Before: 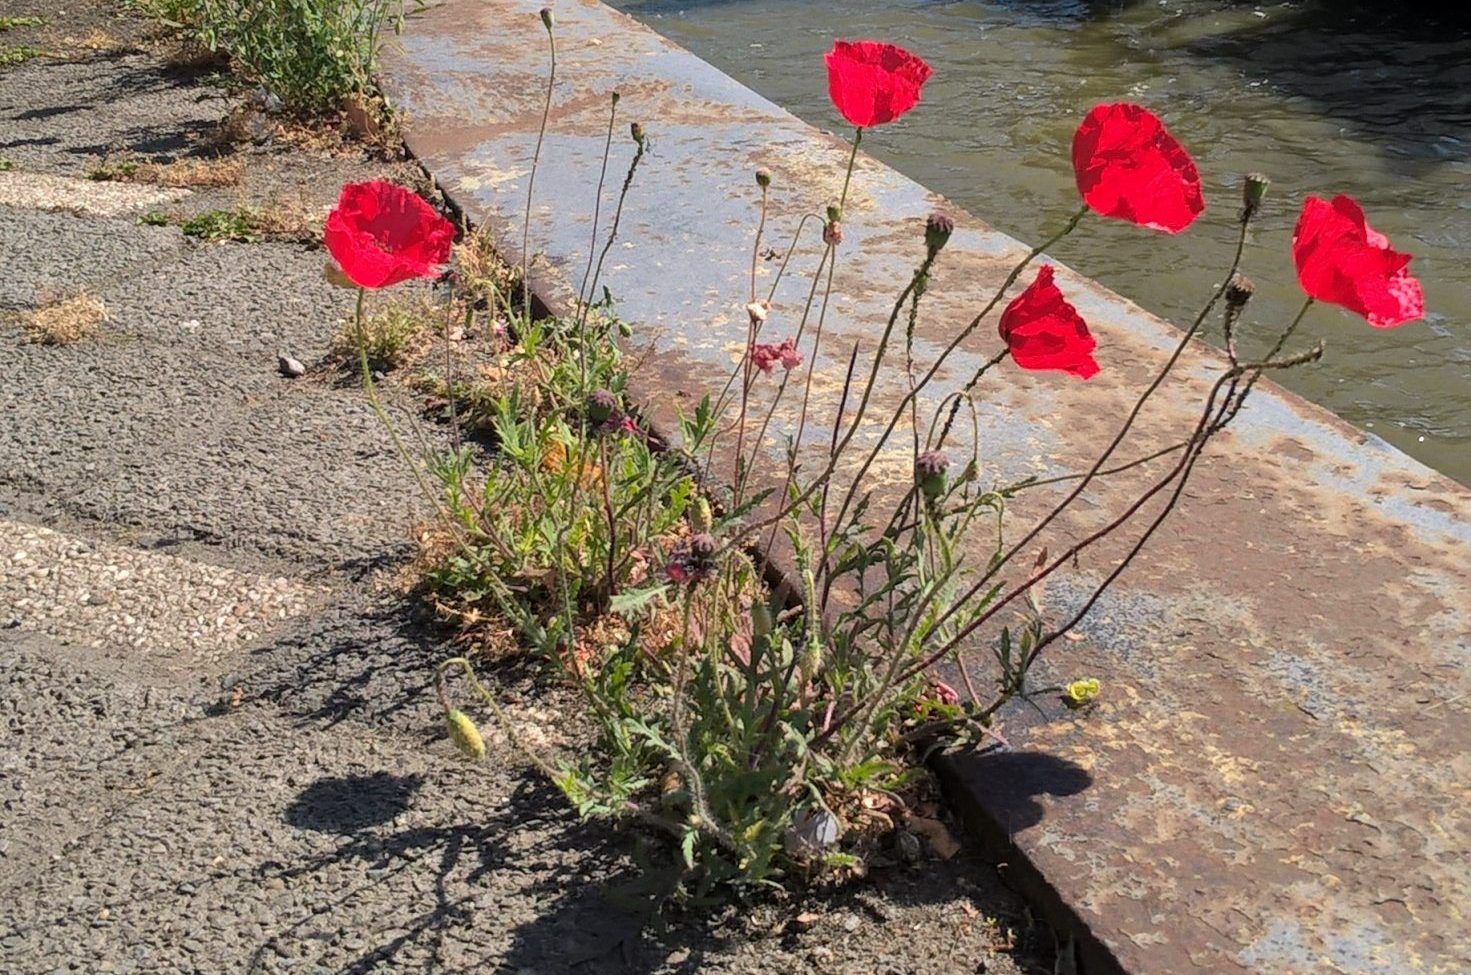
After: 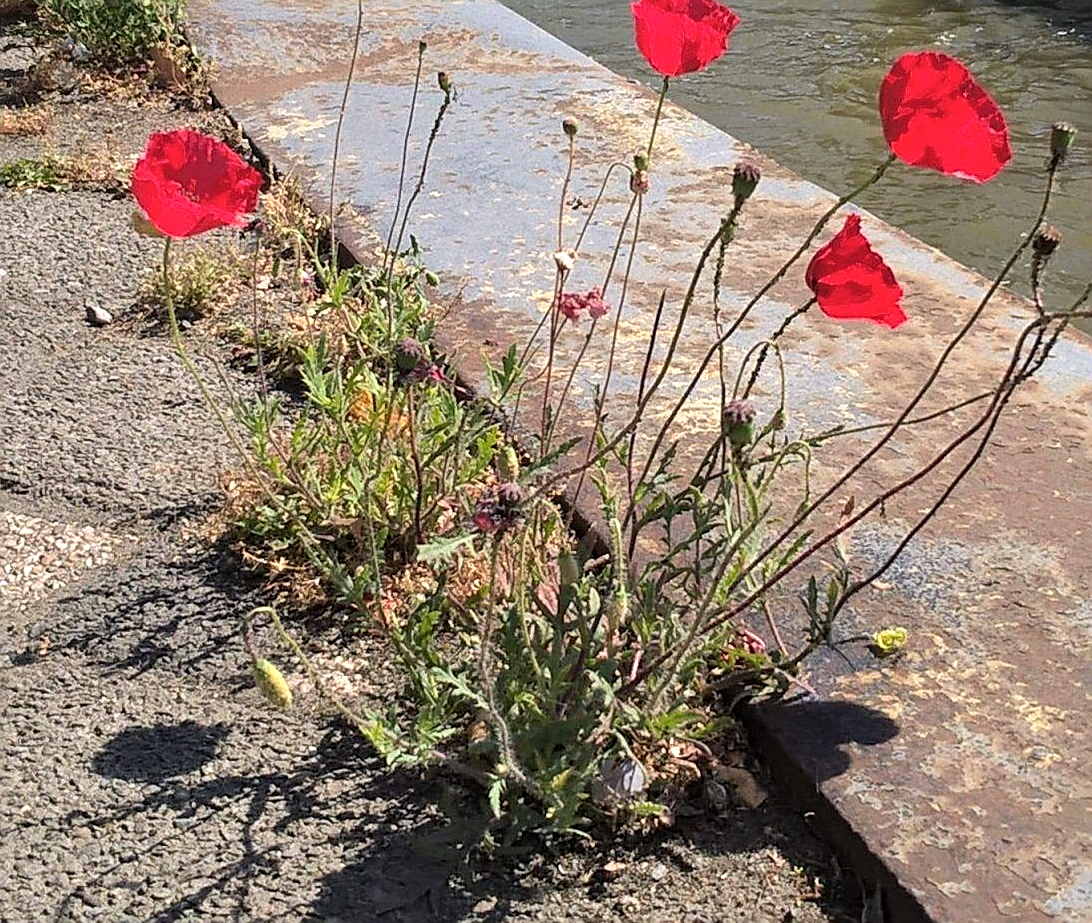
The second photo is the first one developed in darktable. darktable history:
crop and rotate: left 13.15%, top 5.251%, right 12.609%
sharpen: on, module defaults
shadows and highlights: radius 44.78, white point adjustment 6.64, compress 79.65%, highlights color adjustment 78.42%, soften with gaussian
